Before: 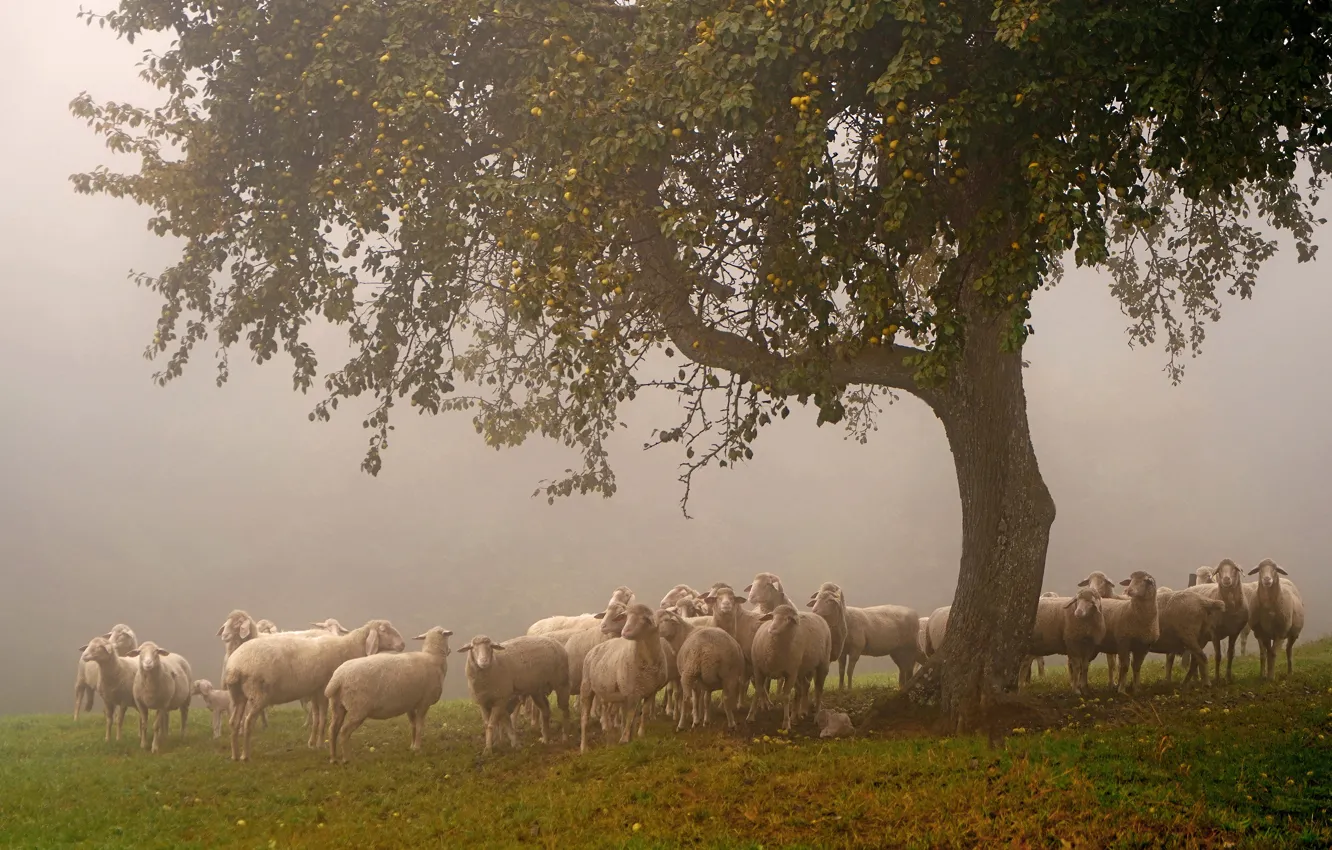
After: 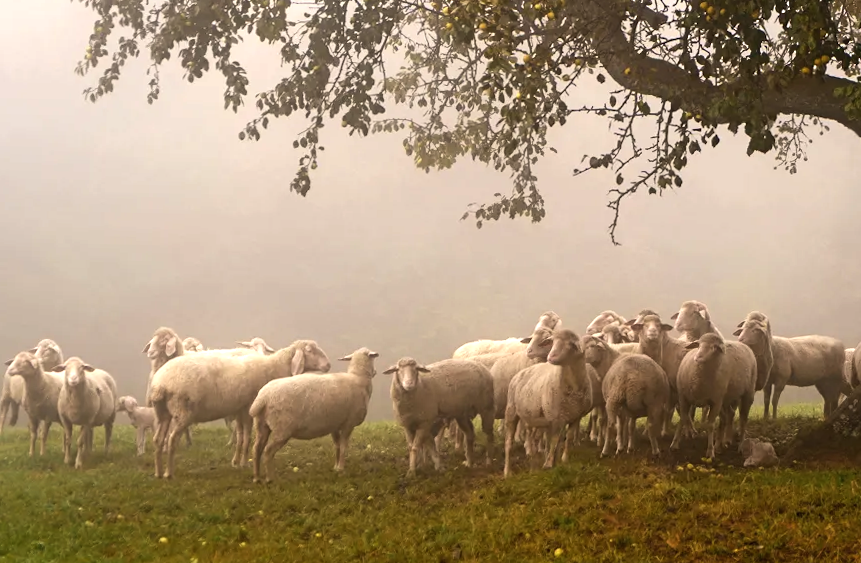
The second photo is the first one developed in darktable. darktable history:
crop and rotate: angle -1.15°, left 3.869%, top 31.698%, right 29.413%
tone equalizer: -8 EV -0.737 EV, -7 EV -0.703 EV, -6 EV -0.596 EV, -5 EV -0.409 EV, -3 EV 0.397 EV, -2 EV 0.6 EV, -1 EV 0.686 EV, +0 EV 0.771 EV, edges refinement/feathering 500, mask exposure compensation -1.57 EV, preserve details no
